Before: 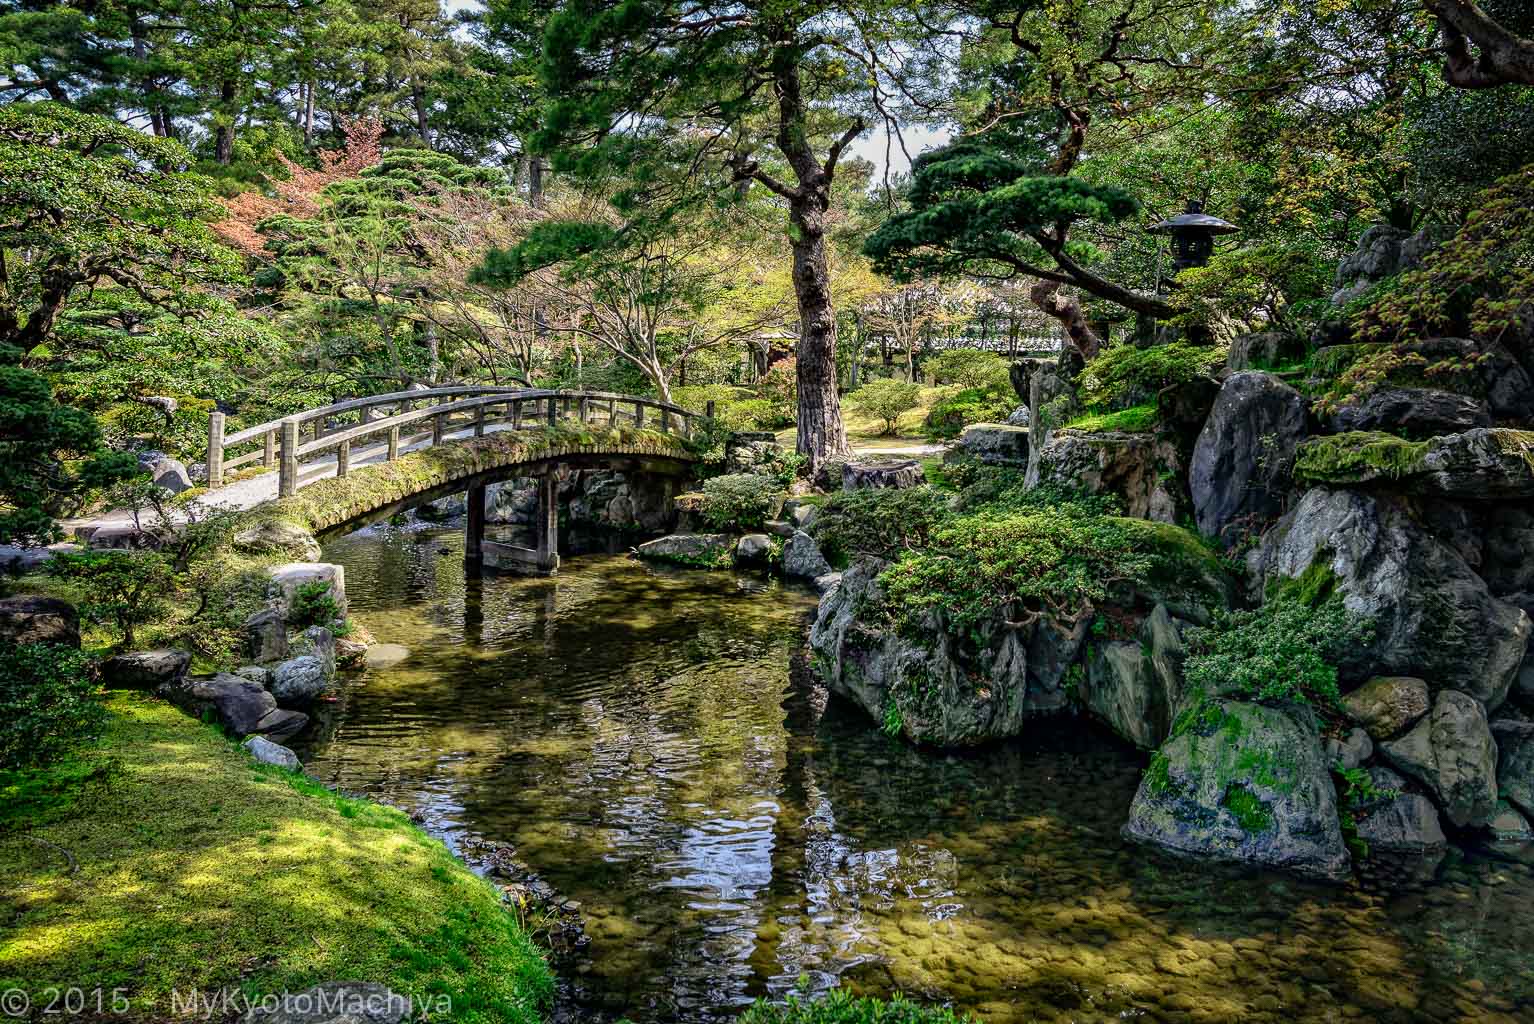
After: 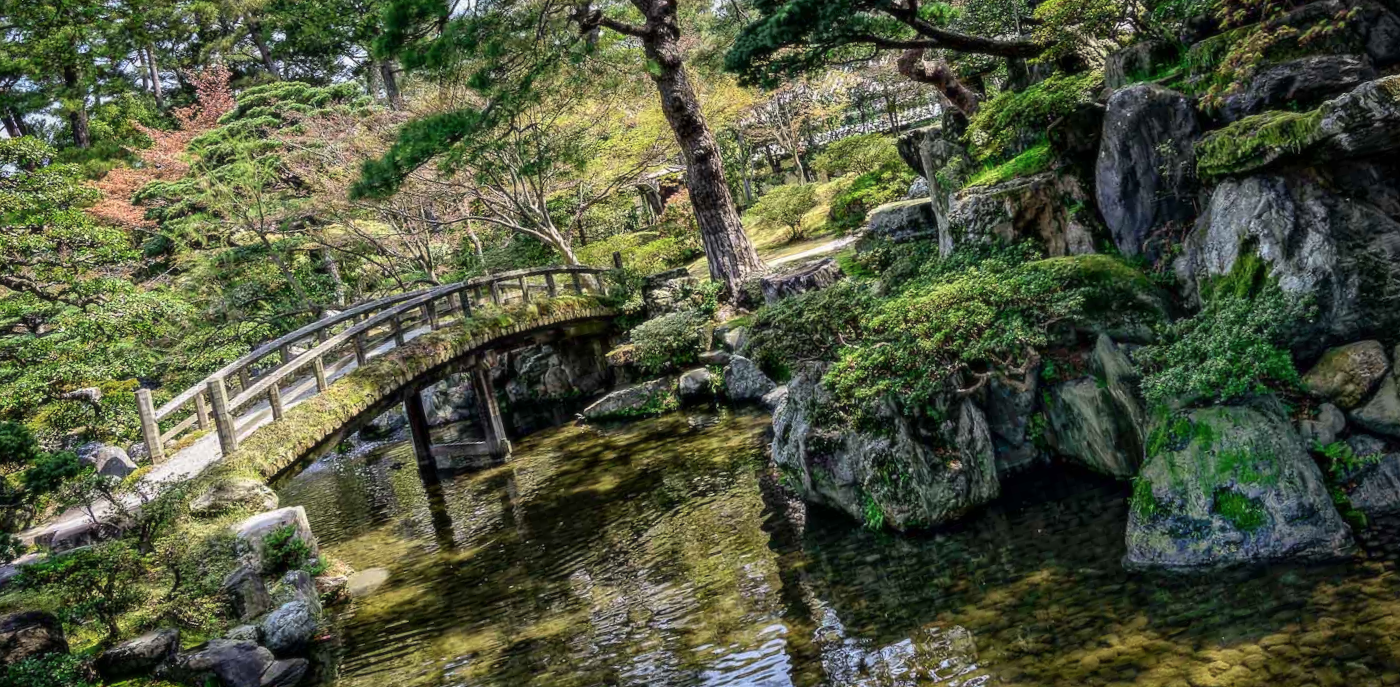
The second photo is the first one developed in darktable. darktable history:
rotate and perspective: rotation -14.8°, crop left 0.1, crop right 0.903, crop top 0.25, crop bottom 0.748
soften: size 10%, saturation 50%, brightness 0.2 EV, mix 10%
